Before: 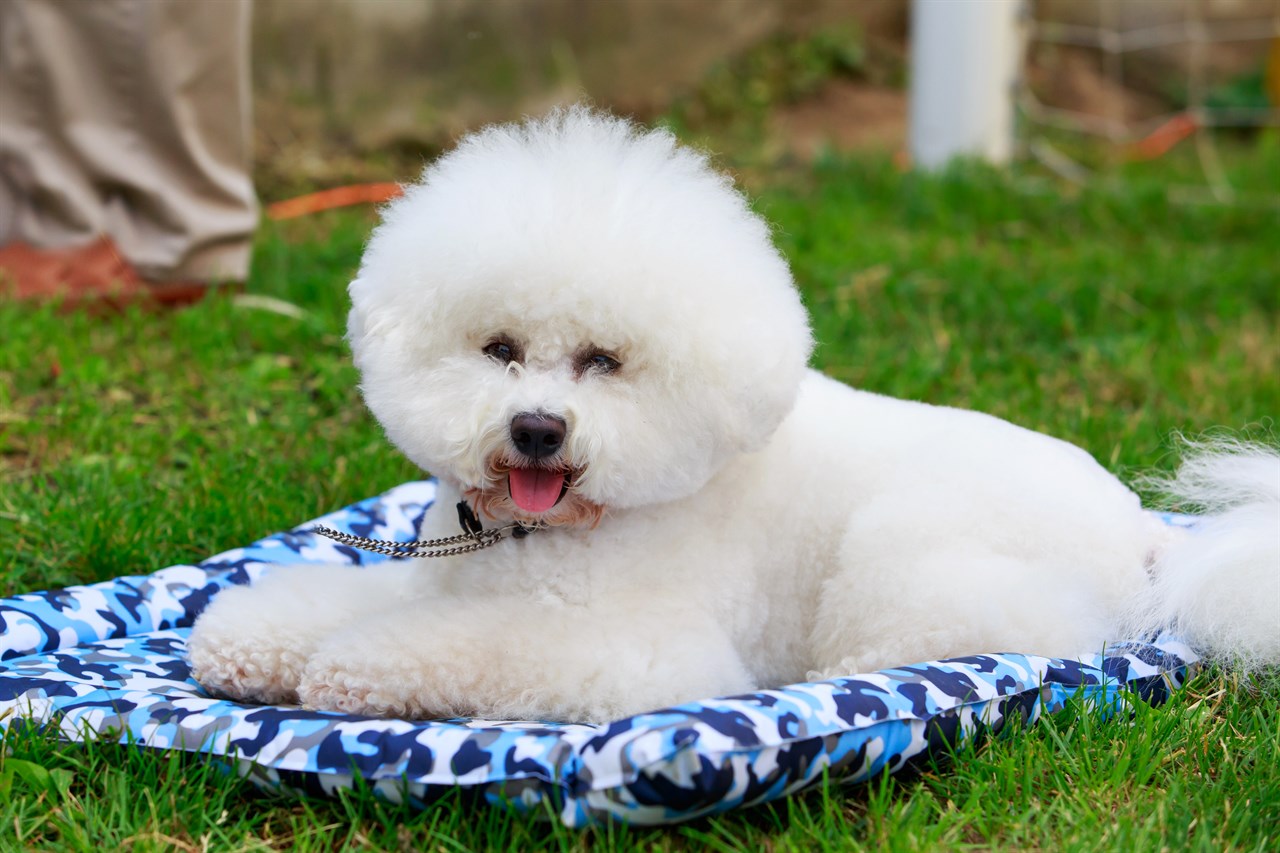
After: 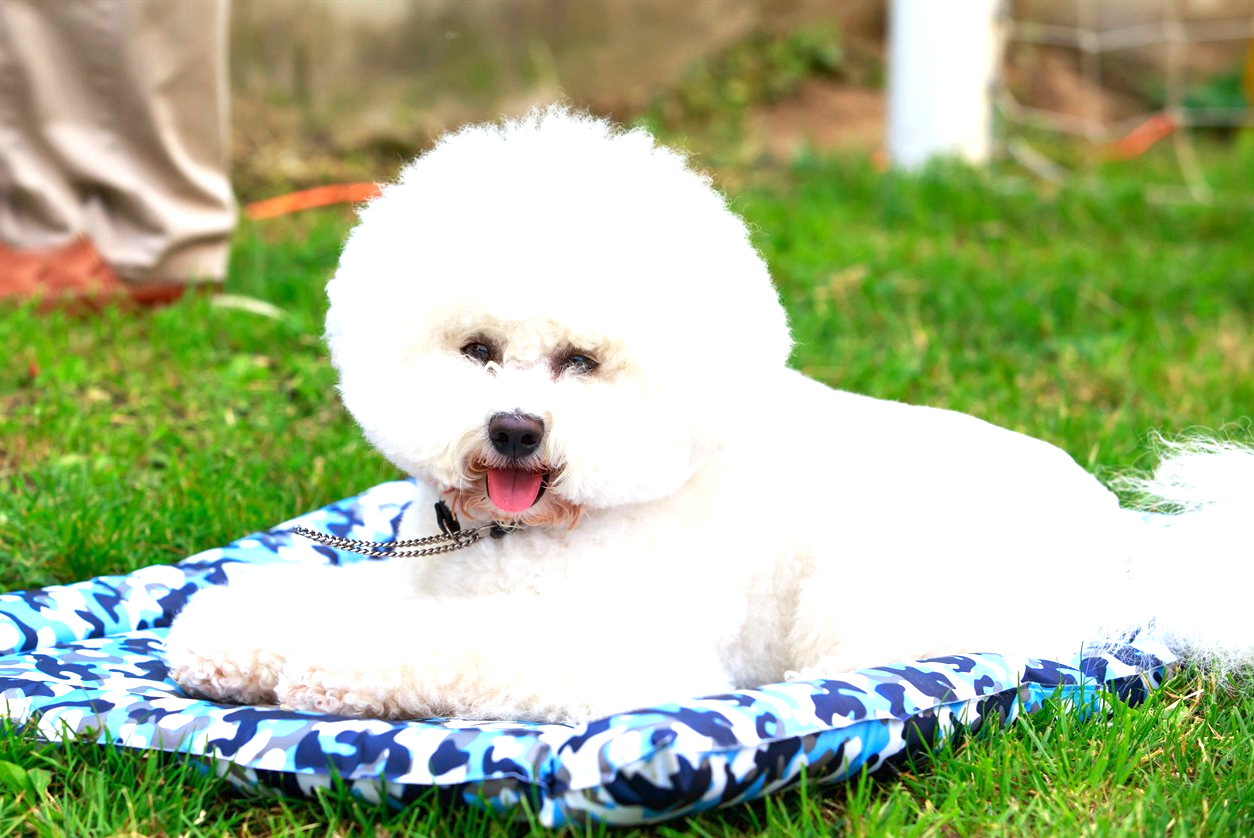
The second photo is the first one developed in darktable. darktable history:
crop: left 1.722%, right 0.271%, bottom 1.662%
exposure: exposure 1 EV, compensate exposure bias true, compensate highlight preservation false
